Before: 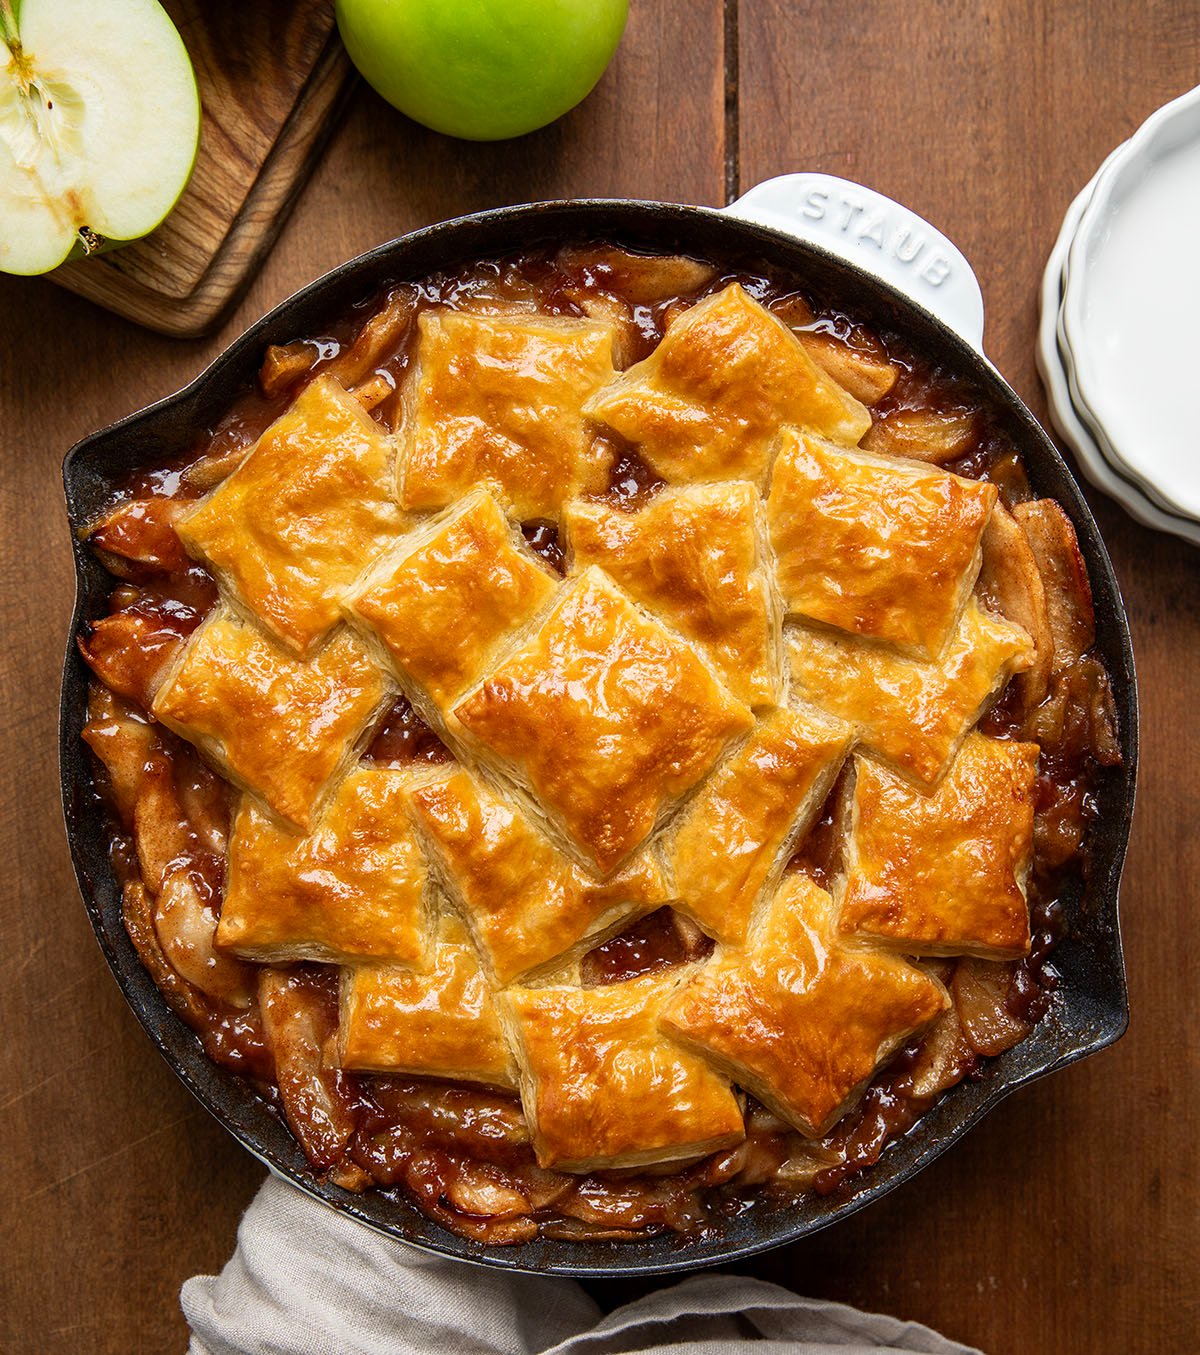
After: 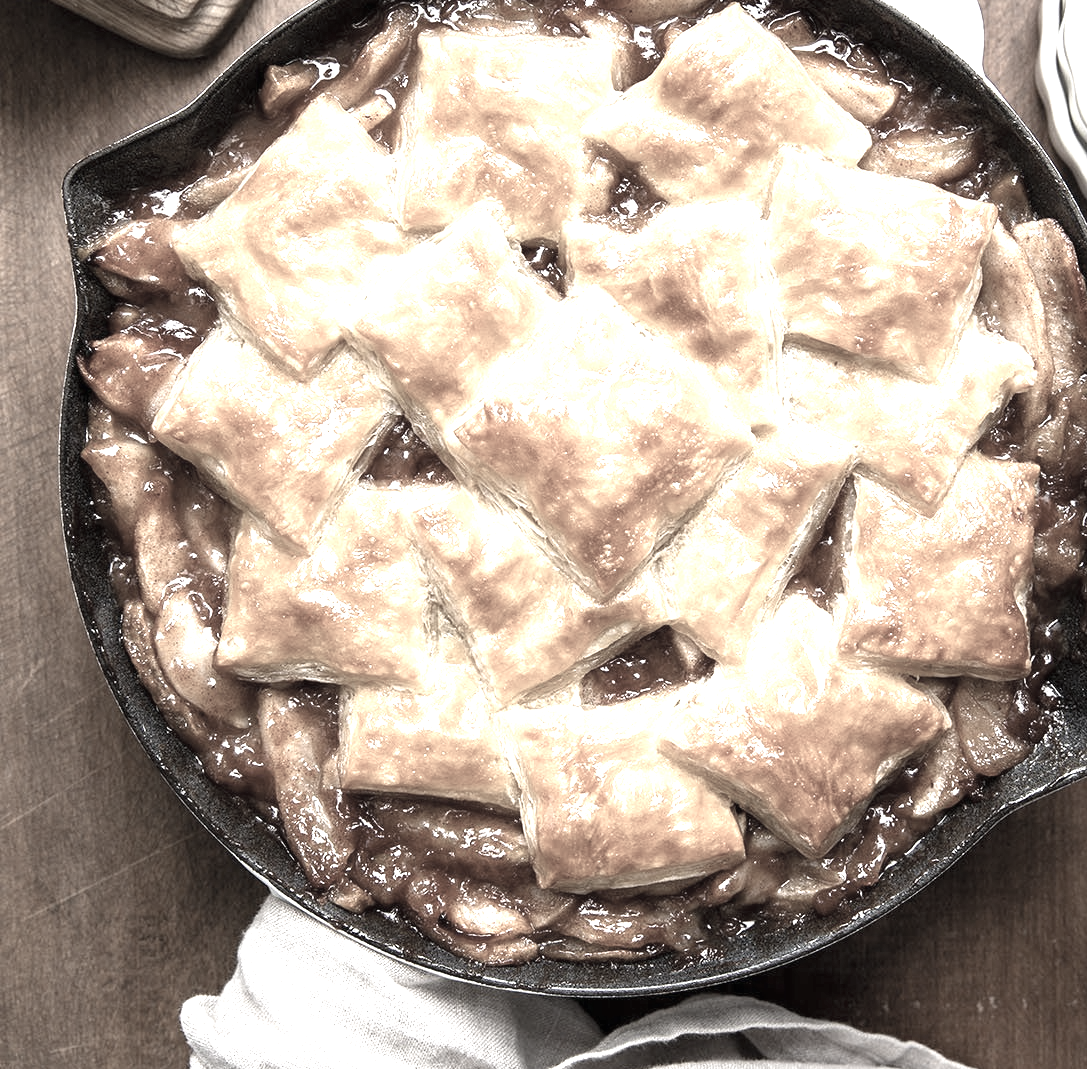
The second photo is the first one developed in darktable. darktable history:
exposure: black level correction 0, exposure 1.469 EV, compensate exposure bias true, compensate highlight preservation false
crop: top 20.737%, right 9.39%, bottom 0.315%
color correction: highlights b* -0.006, saturation 0.22
shadows and highlights: radius 335.4, shadows 64.06, highlights 5.44, compress 88.13%, soften with gaussian
